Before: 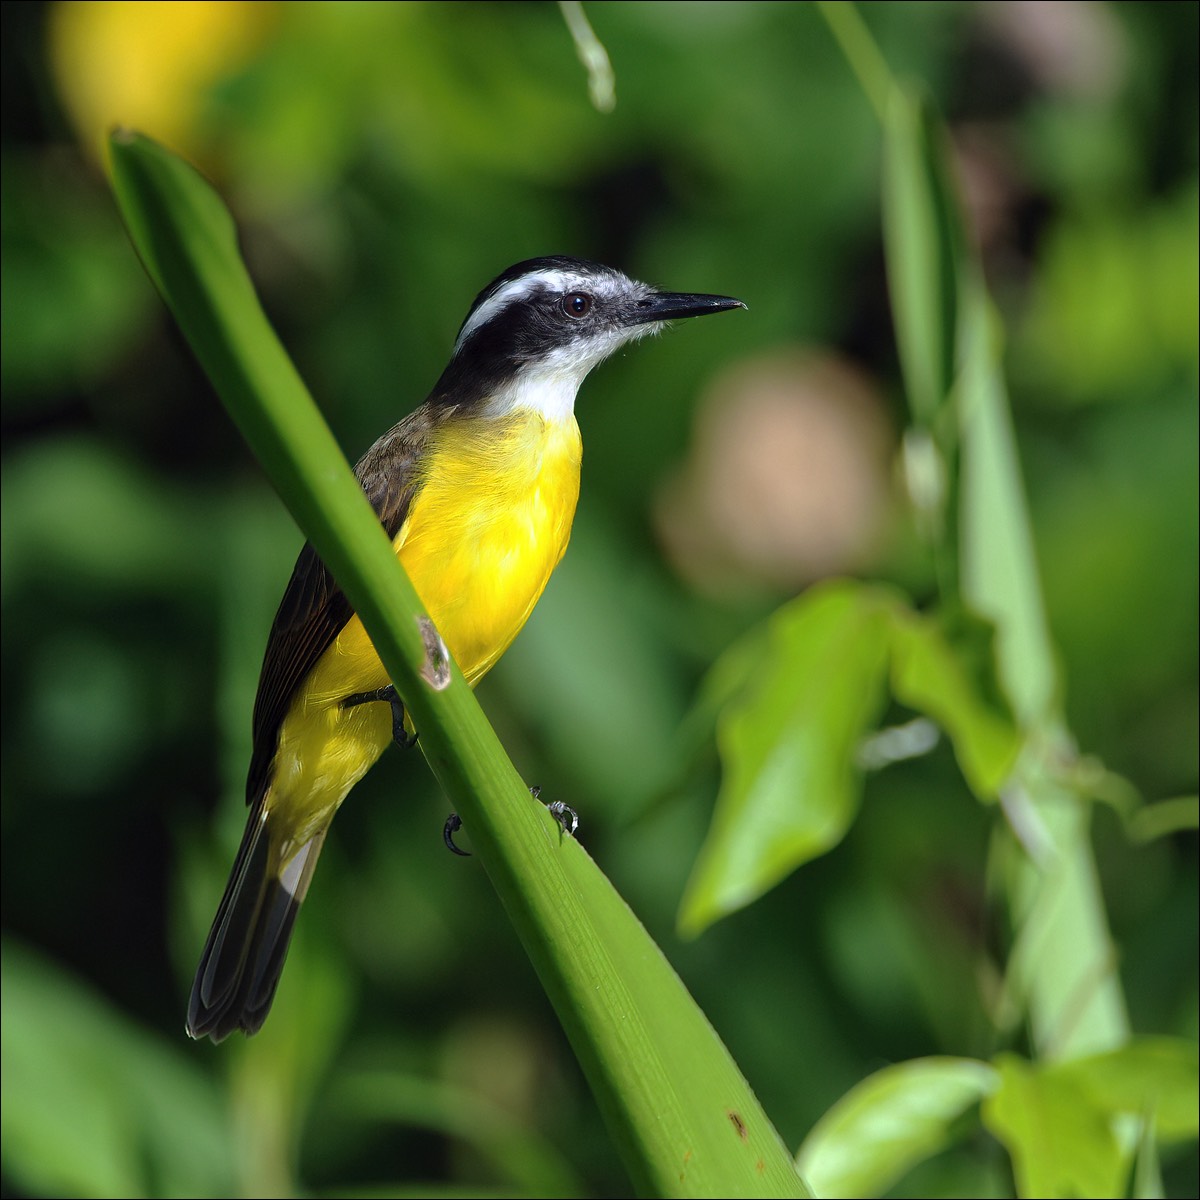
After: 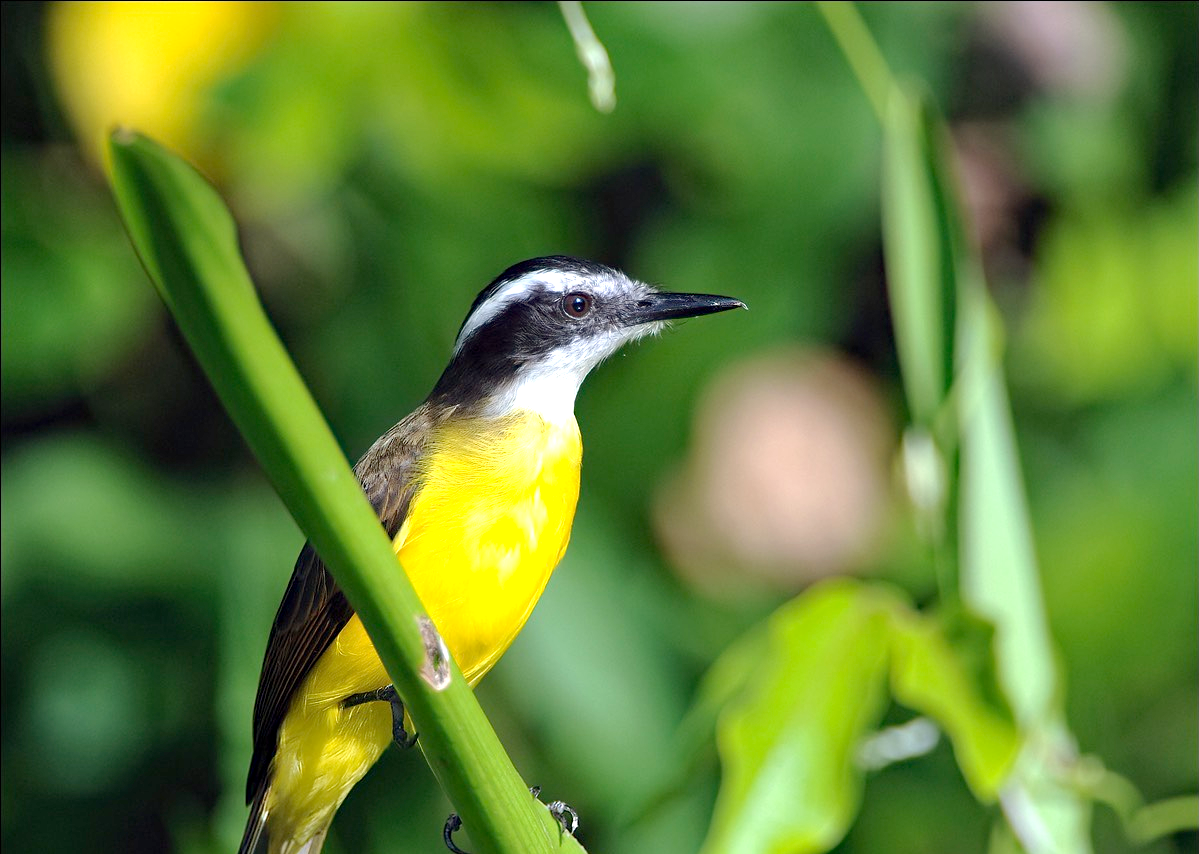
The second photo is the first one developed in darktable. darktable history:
exposure: exposure 0.558 EV, compensate highlight preservation false
crop: right 0%, bottom 28.833%
haze removal: compatibility mode true, adaptive false
